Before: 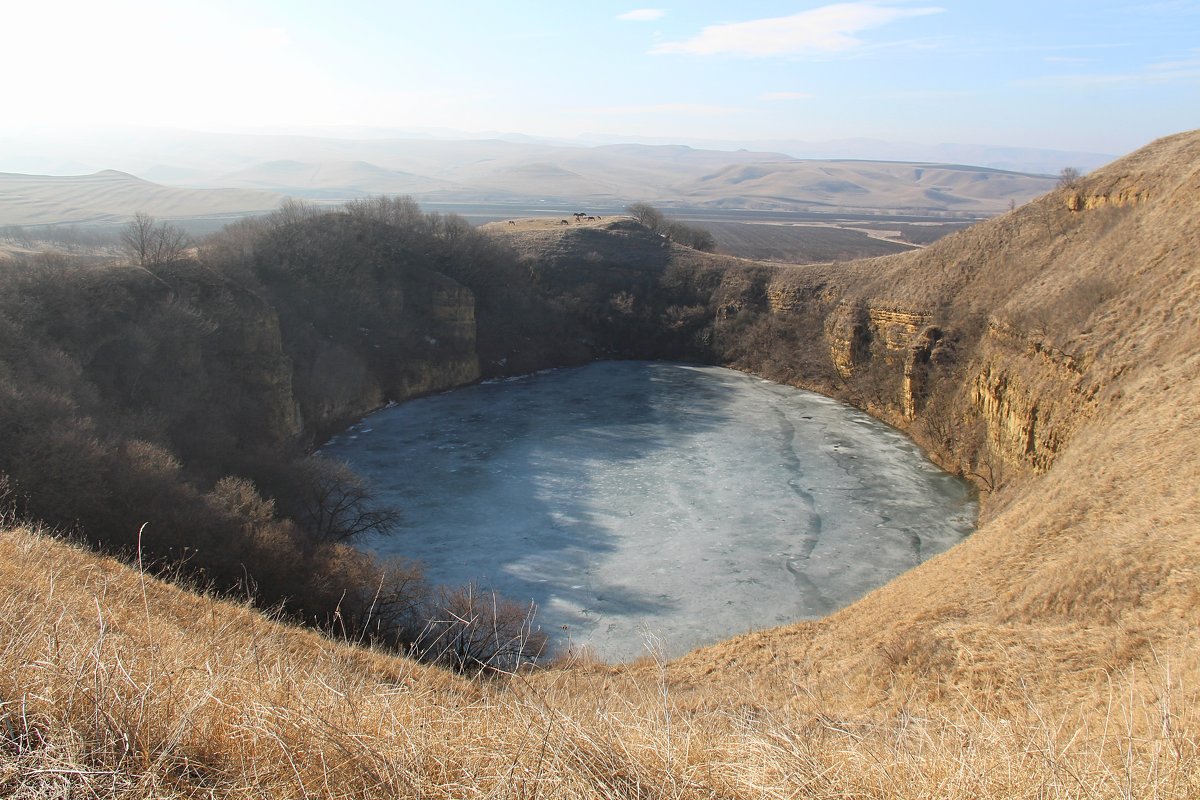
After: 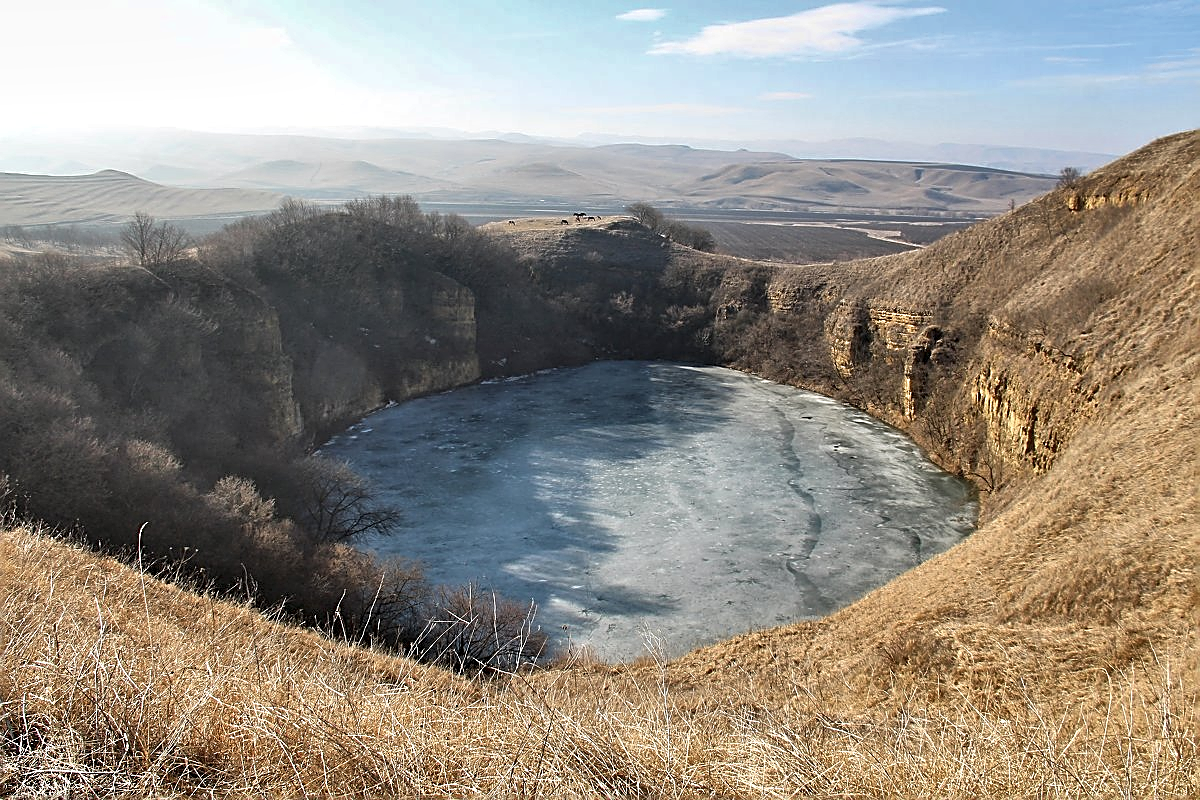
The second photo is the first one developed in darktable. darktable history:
sharpen: amount 1
contrast equalizer: y [[0.513, 0.565, 0.608, 0.562, 0.512, 0.5], [0.5 ×6], [0.5, 0.5, 0.5, 0.528, 0.598, 0.658], [0 ×6], [0 ×6]]
shadows and highlights: radius 100.41, shadows 50.55, highlights -64.36, highlights color adjustment 49.82%, soften with gaussian
